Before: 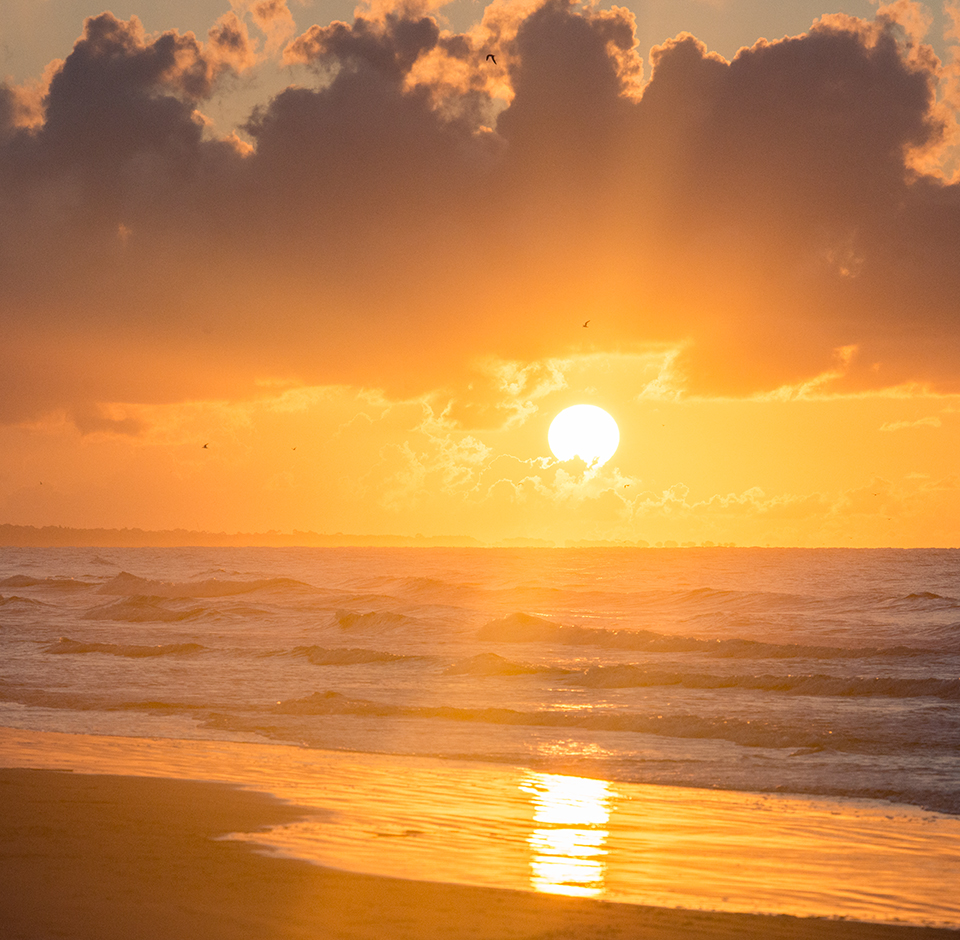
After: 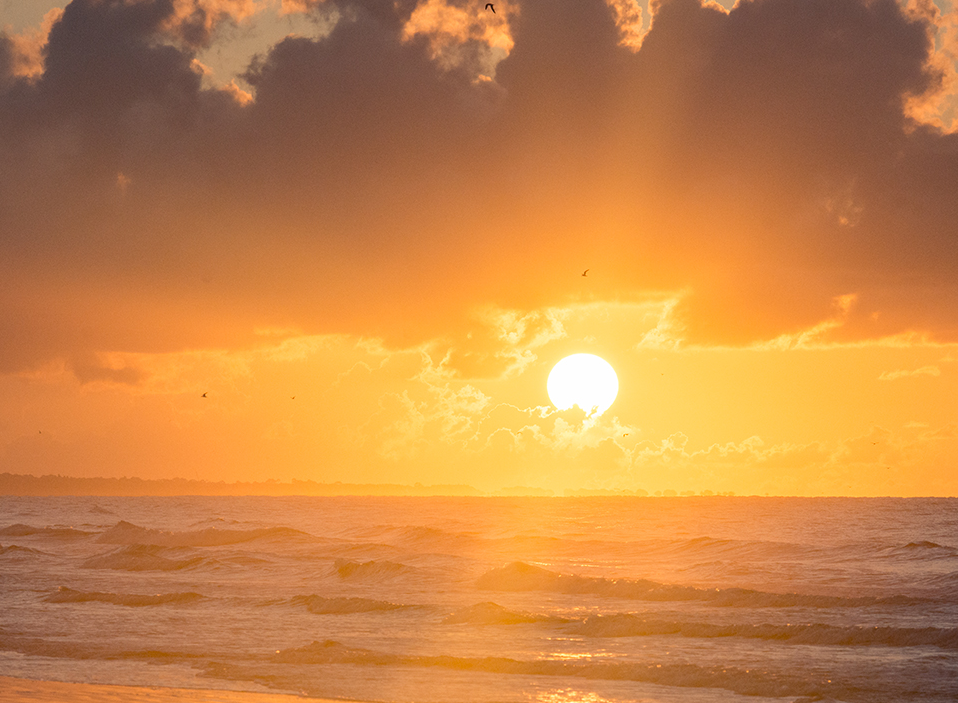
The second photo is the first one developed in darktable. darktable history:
crop: left 0.201%, top 5.469%, bottom 19.743%
